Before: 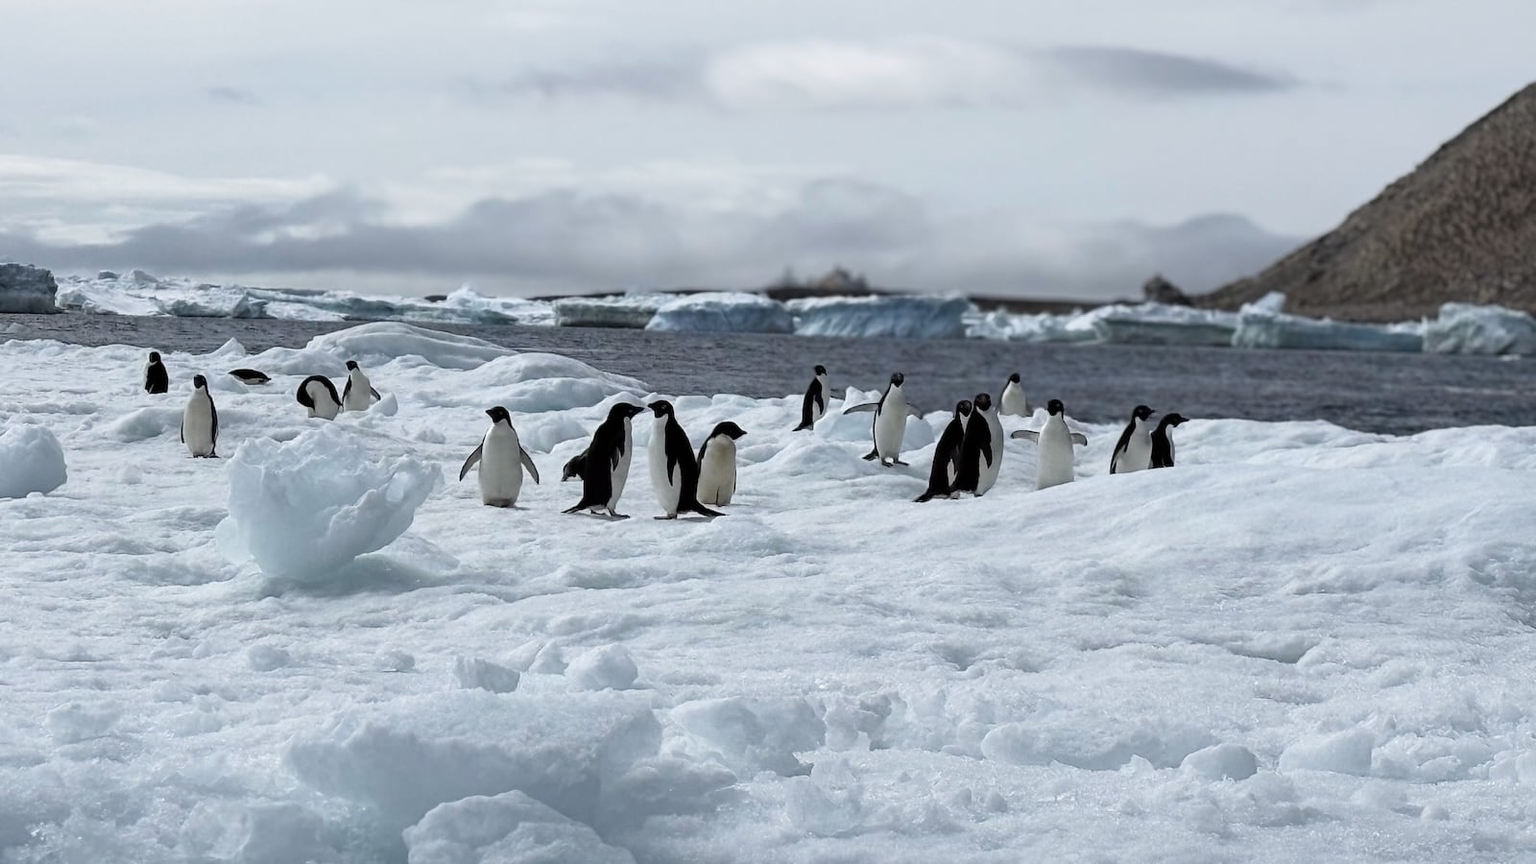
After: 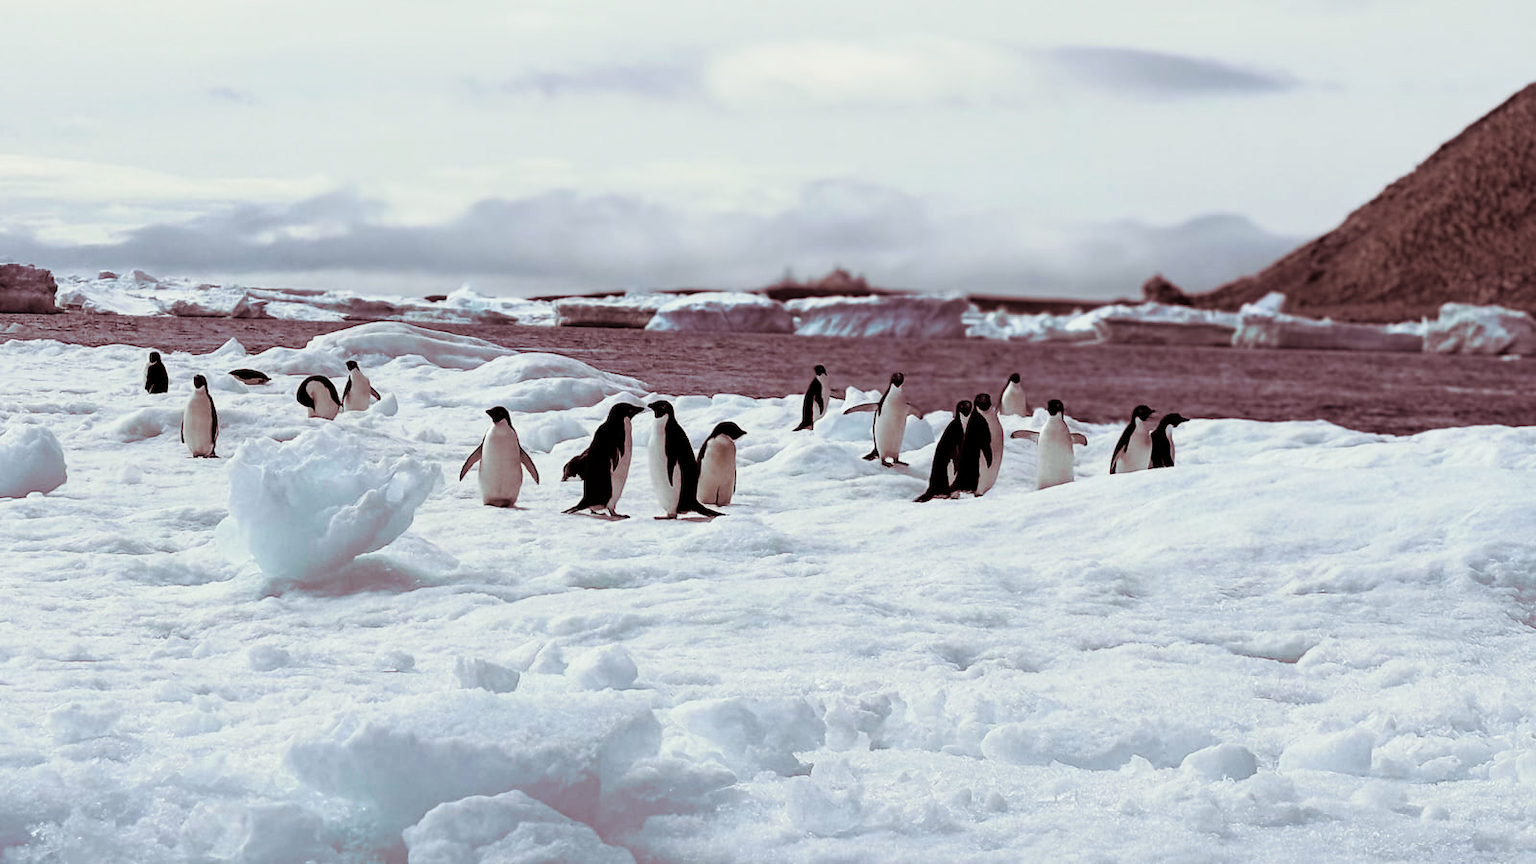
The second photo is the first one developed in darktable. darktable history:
split-toning: on, module defaults
tone curve: curves: ch0 [(0, 0) (0.128, 0.068) (0.292, 0.274) (0.46, 0.482) (0.653, 0.717) (0.819, 0.869) (0.998, 0.969)]; ch1 [(0, 0) (0.384, 0.365) (0.463, 0.45) (0.486, 0.486) (0.503, 0.504) (0.517, 0.517) (0.549, 0.572) (0.583, 0.615) (0.672, 0.699) (0.774, 0.817) (1, 1)]; ch2 [(0, 0) (0.374, 0.344) (0.446, 0.443) (0.494, 0.5) (0.527, 0.529) (0.565, 0.591) (0.644, 0.682) (1, 1)], color space Lab, independent channels, preserve colors none
